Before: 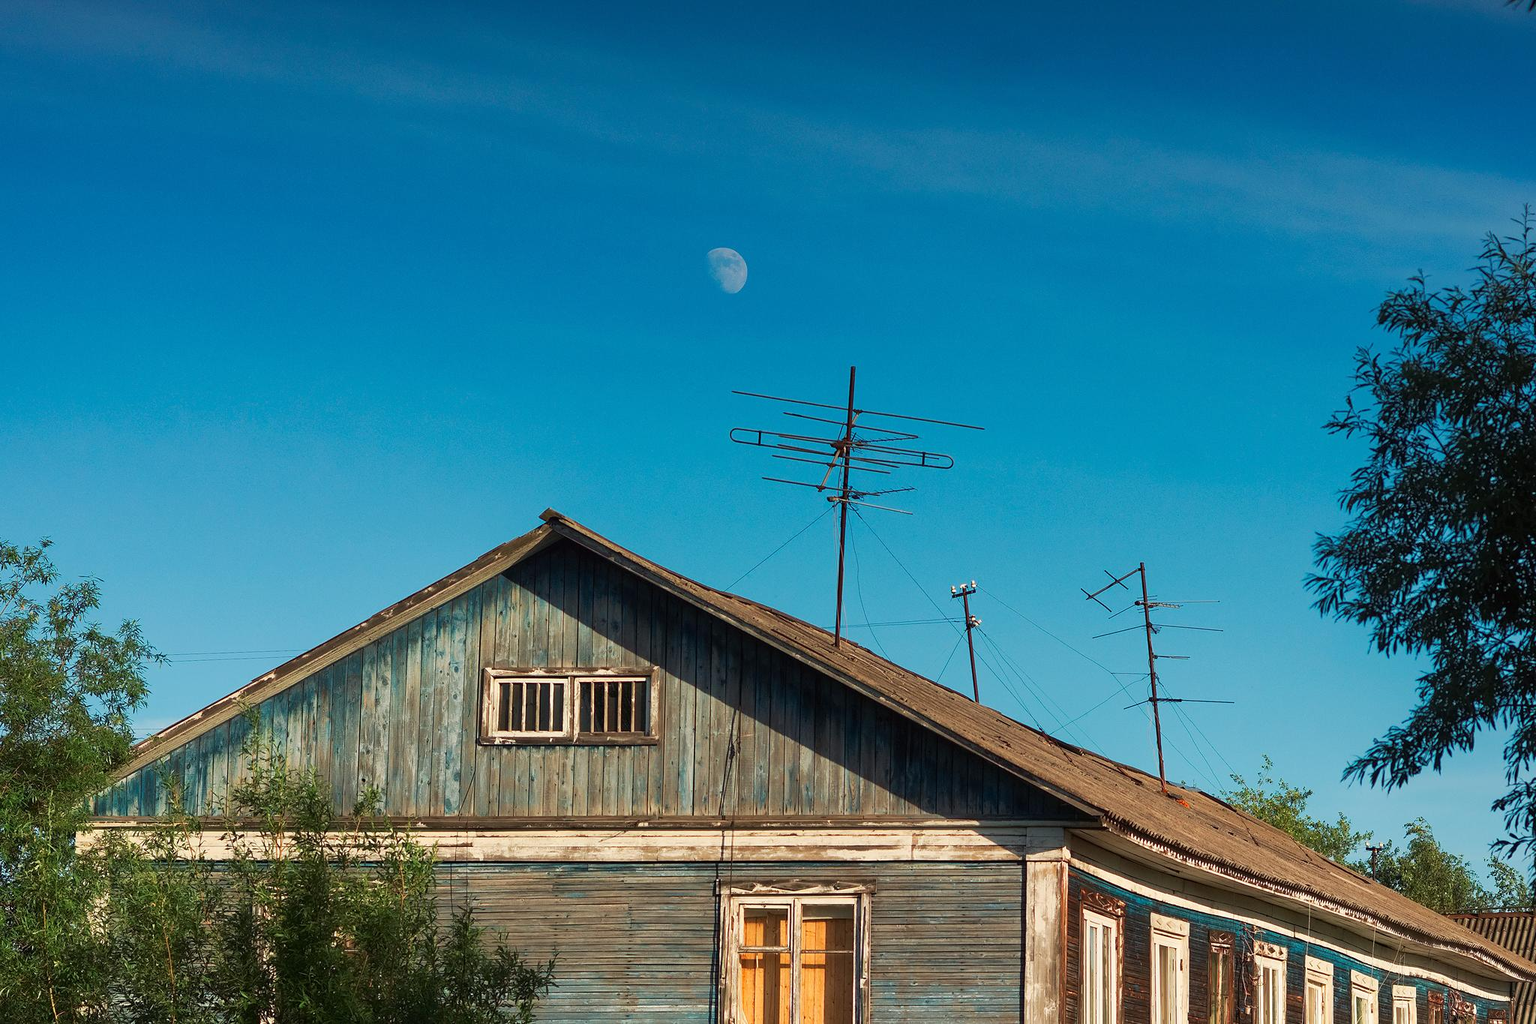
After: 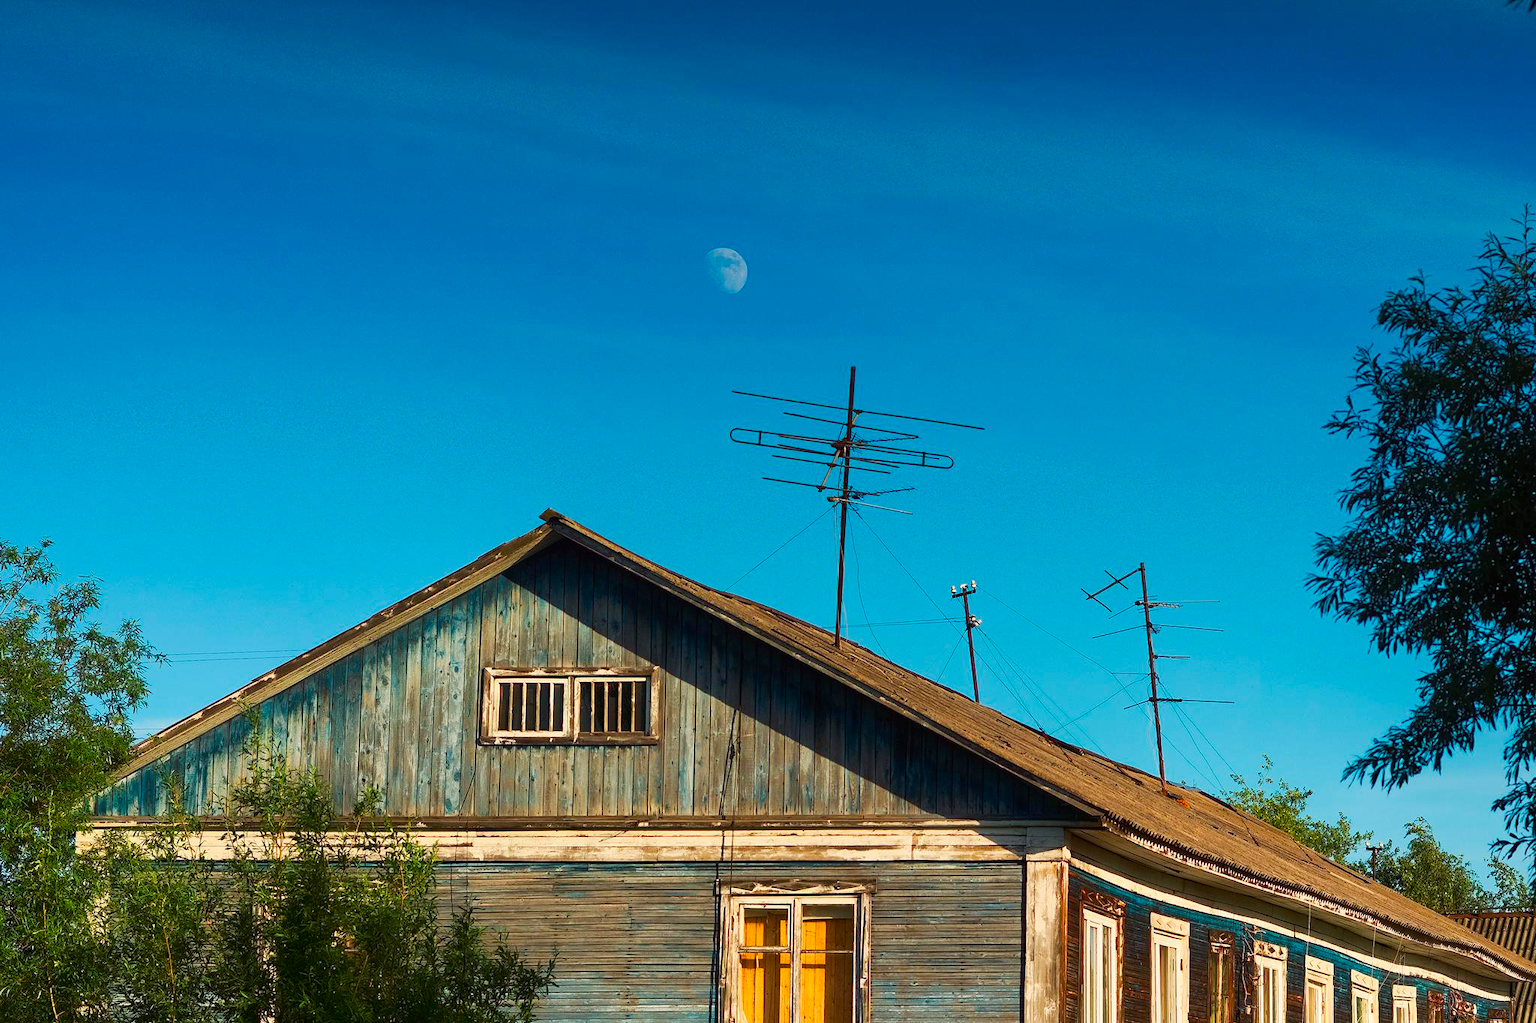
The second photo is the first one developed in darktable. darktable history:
contrast brightness saturation: contrast 0.14
color balance rgb: perceptual saturation grading › global saturation 30%, global vibrance 20%
